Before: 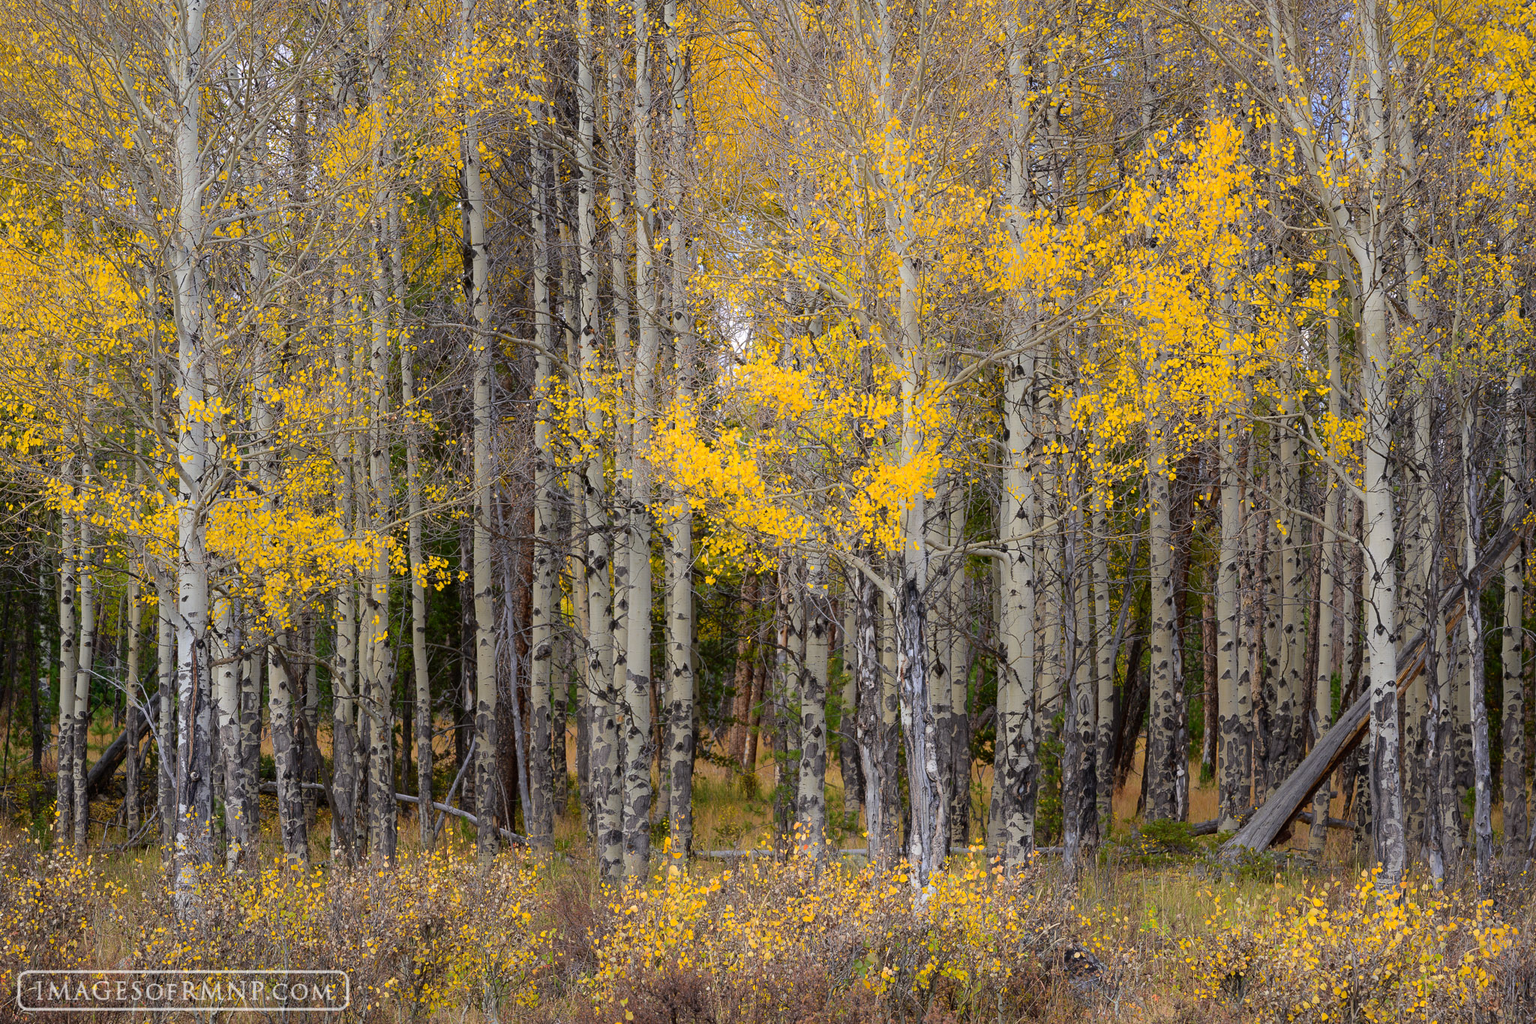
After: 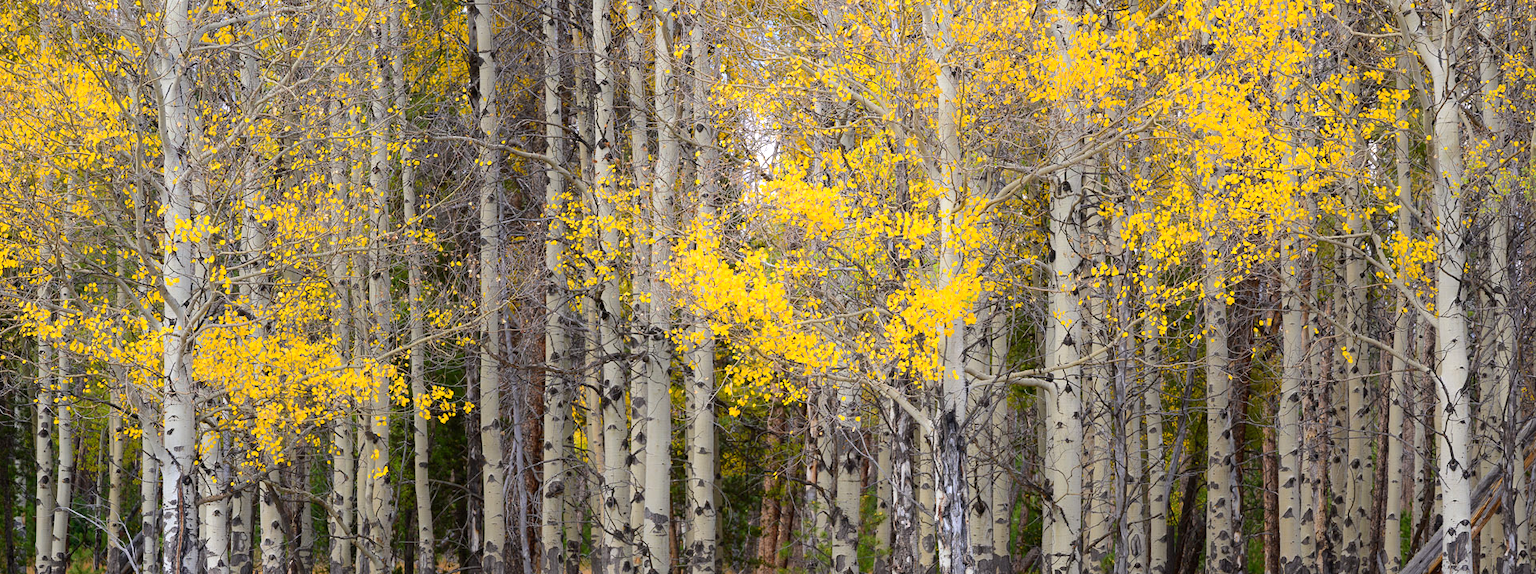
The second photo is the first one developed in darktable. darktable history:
crop: left 1.744%, top 19.225%, right 5.069%, bottom 28.357%
exposure: exposure 0.4 EV, compensate highlight preservation false
